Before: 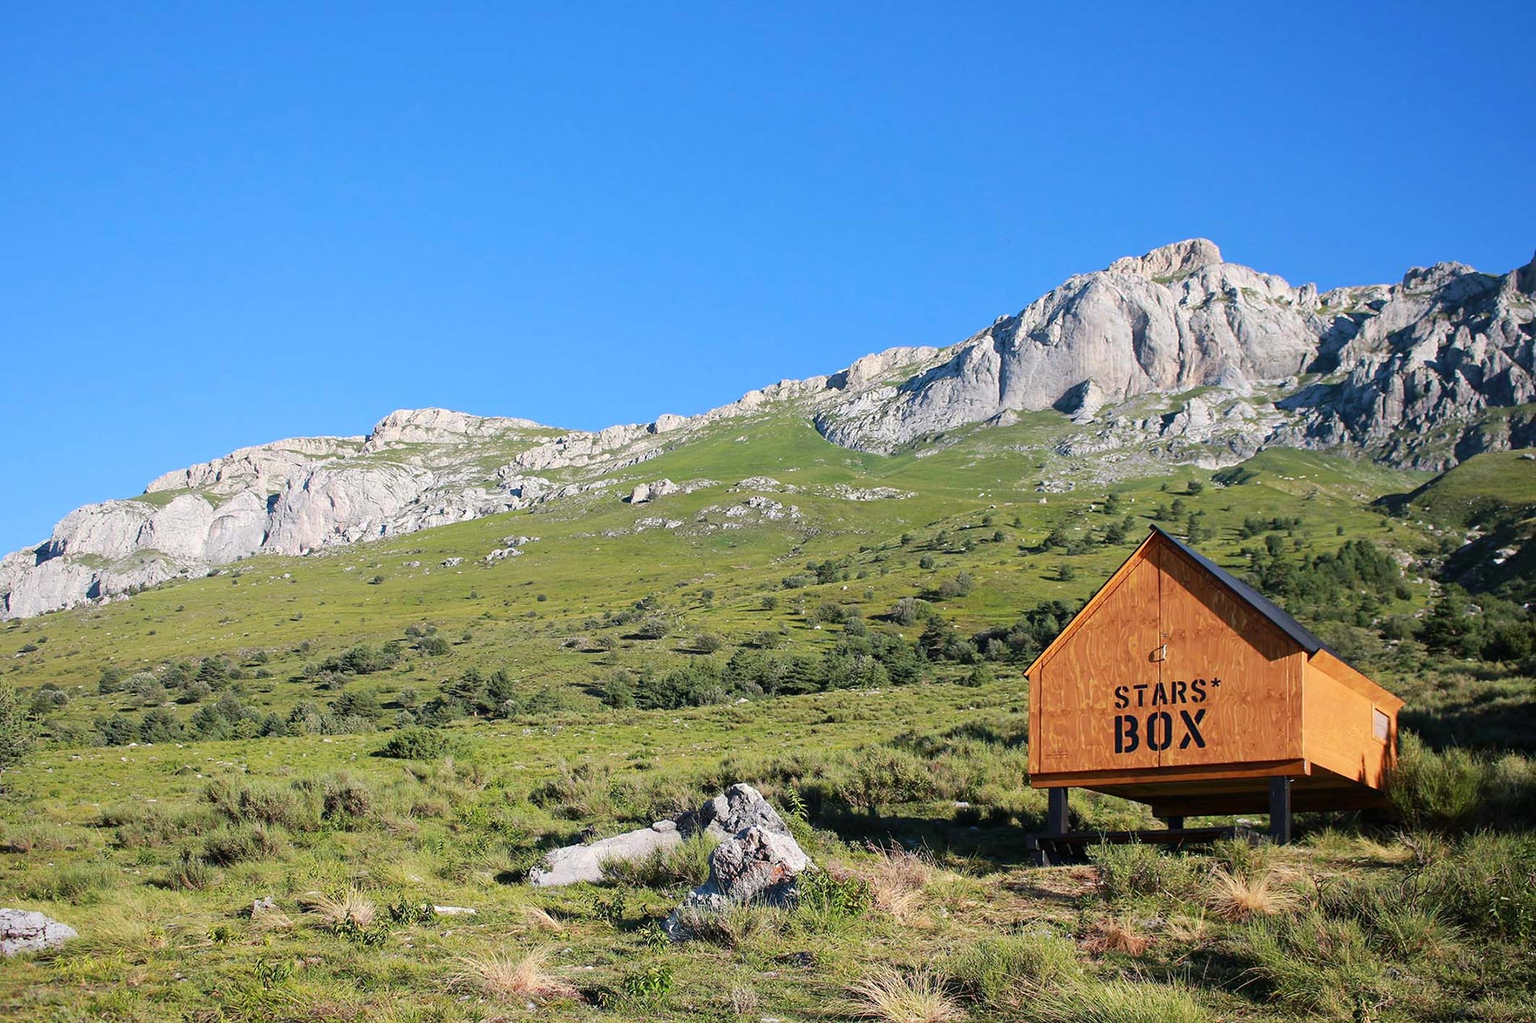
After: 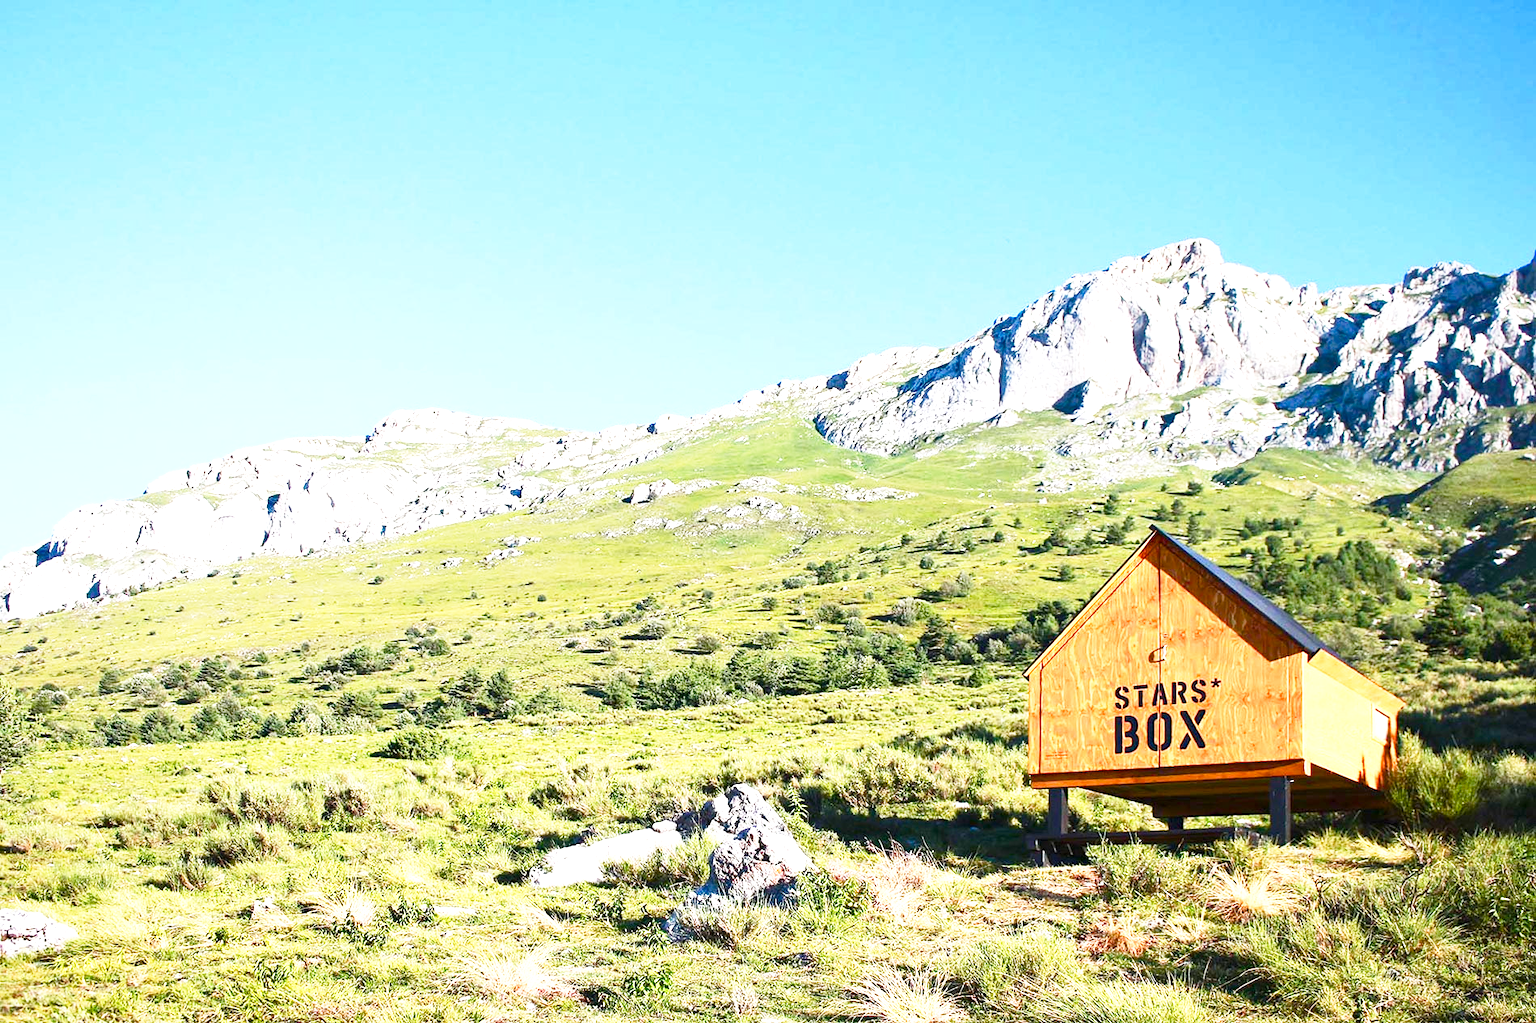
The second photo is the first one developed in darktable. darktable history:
base curve: curves: ch0 [(0, 0) (0.579, 0.807) (1, 1)], preserve colors none
color balance rgb: perceptual saturation grading › global saturation 20%, perceptual saturation grading › highlights -25.209%, perceptual saturation grading › shadows 49.686%, perceptual brilliance grading › highlights 4.601%, perceptual brilliance grading › shadows -9.444%
exposure: black level correction 0, exposure 1.106 EV, compensate highlight preservation false
shadows and highlights: shadows 75.06, highlights -26.44, soften with gaussian
